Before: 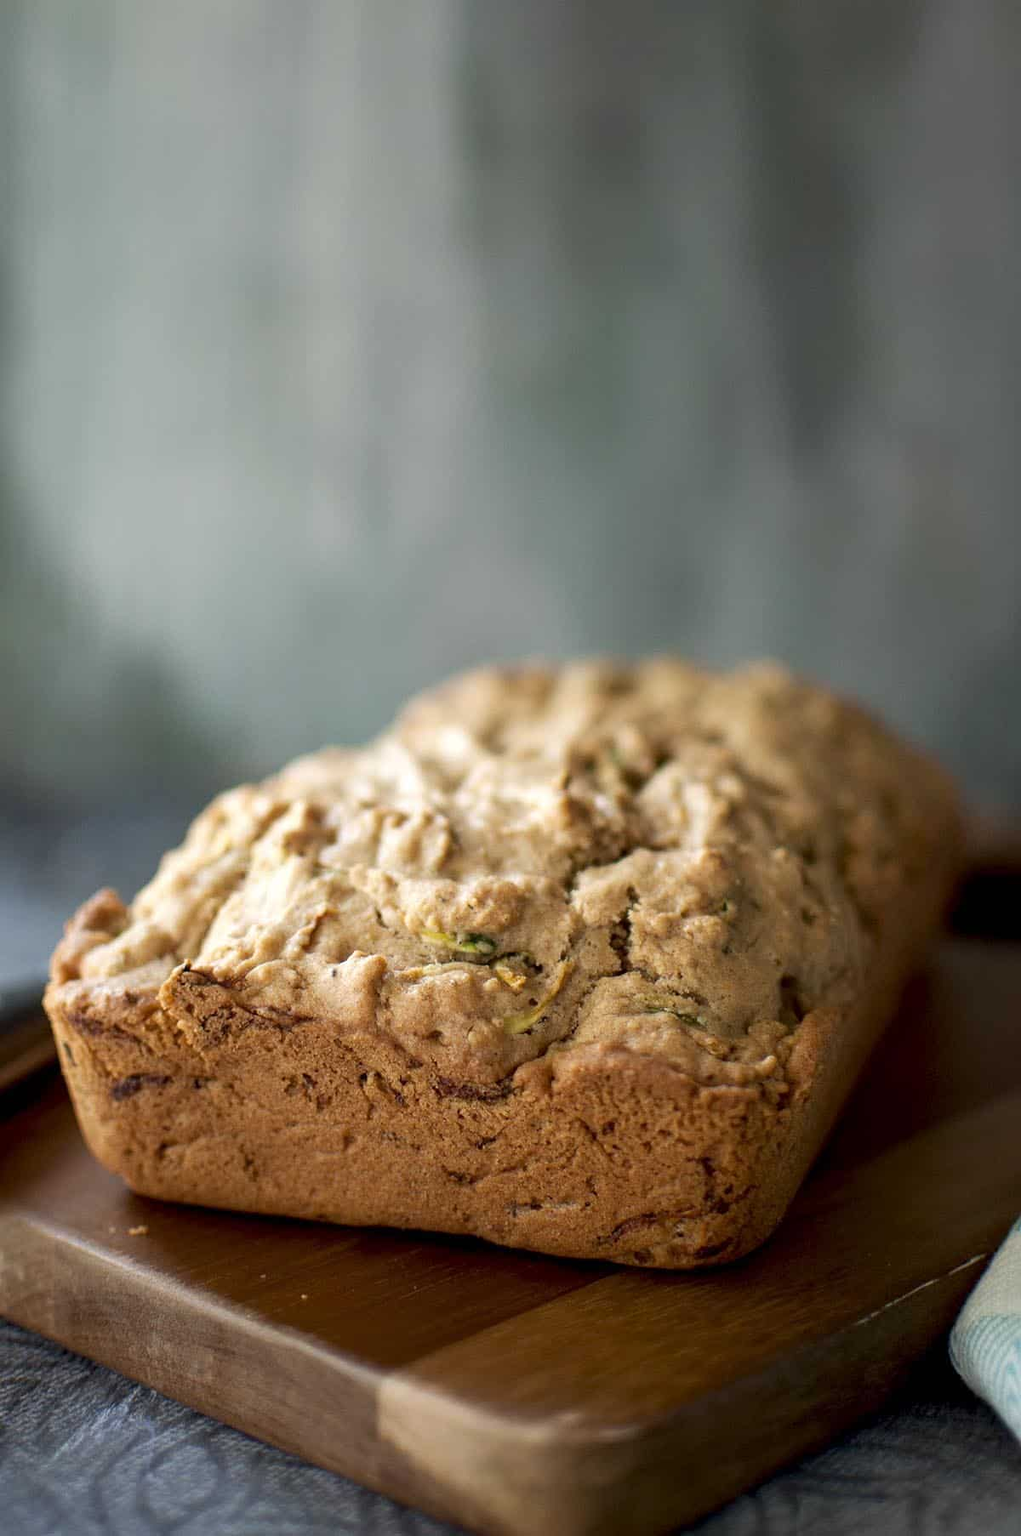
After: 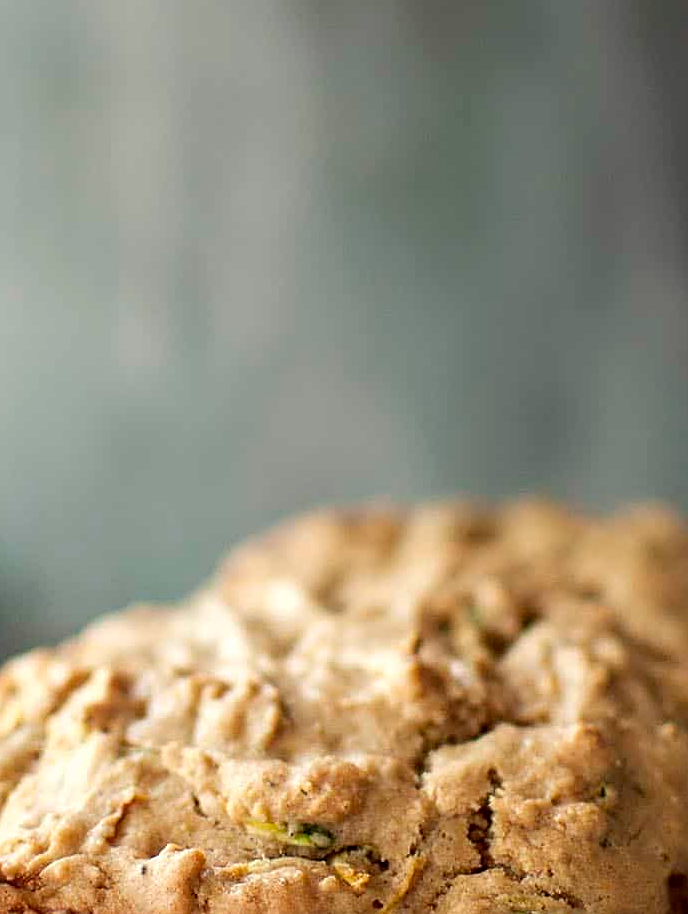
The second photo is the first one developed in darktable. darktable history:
crop: left 20.831%, top 15.203%, right 21.825%, bottom 34.176%
color correction: highlights a* -0.904, highlights b* 4.58, shadows a* 3.66
sharpen: on, module defaults
